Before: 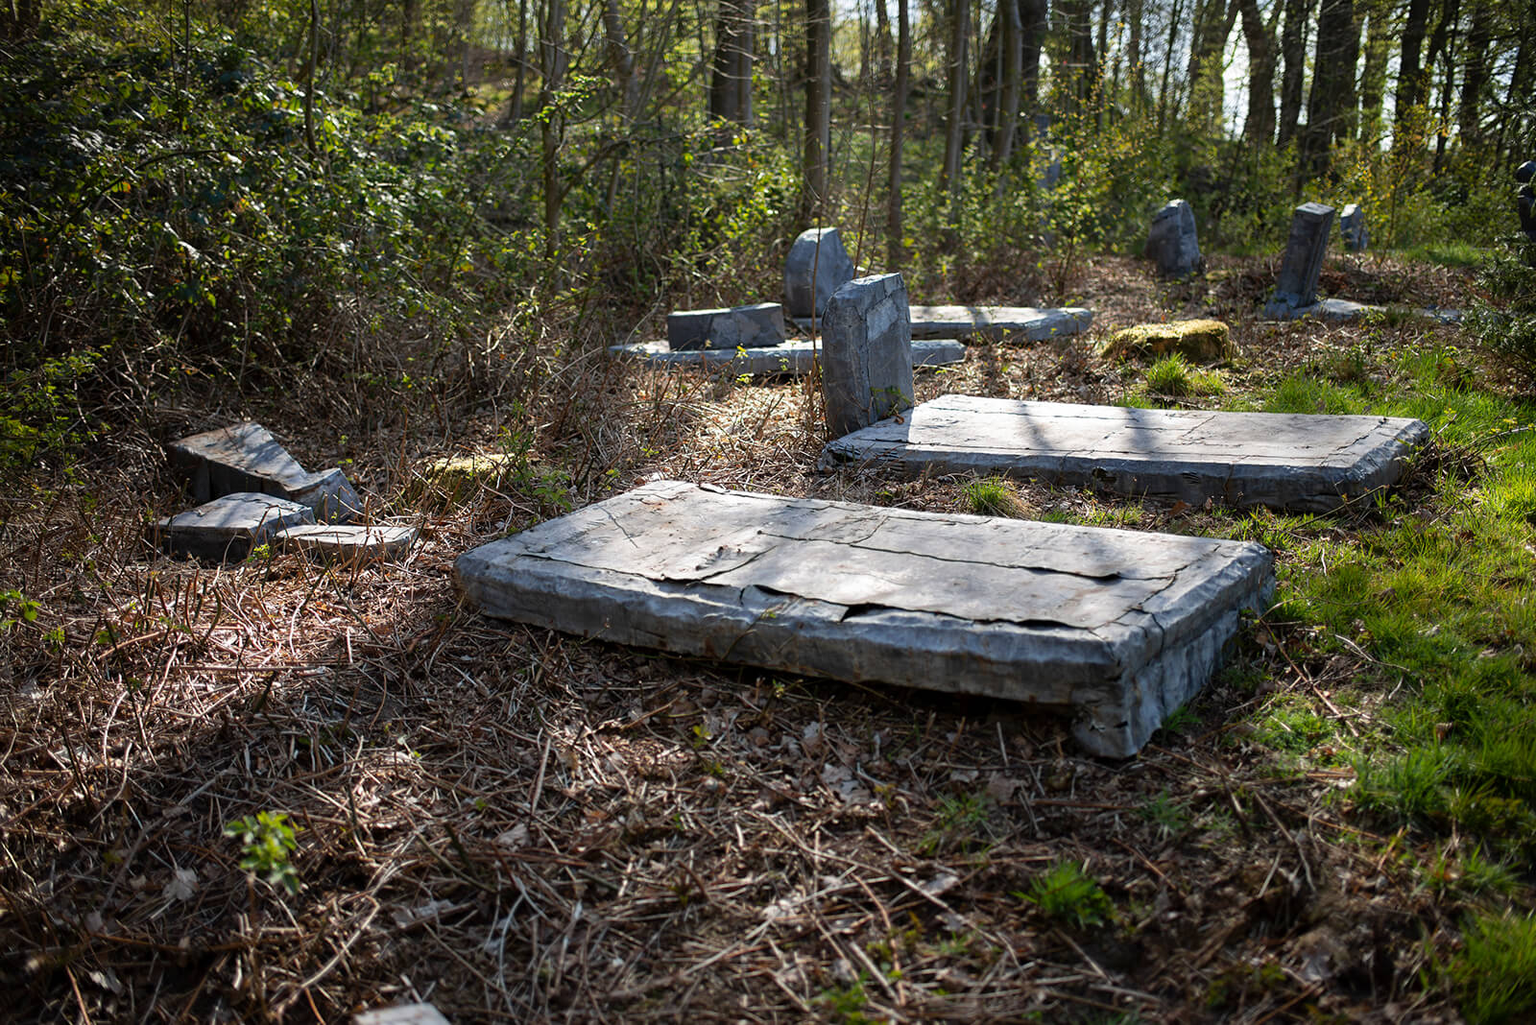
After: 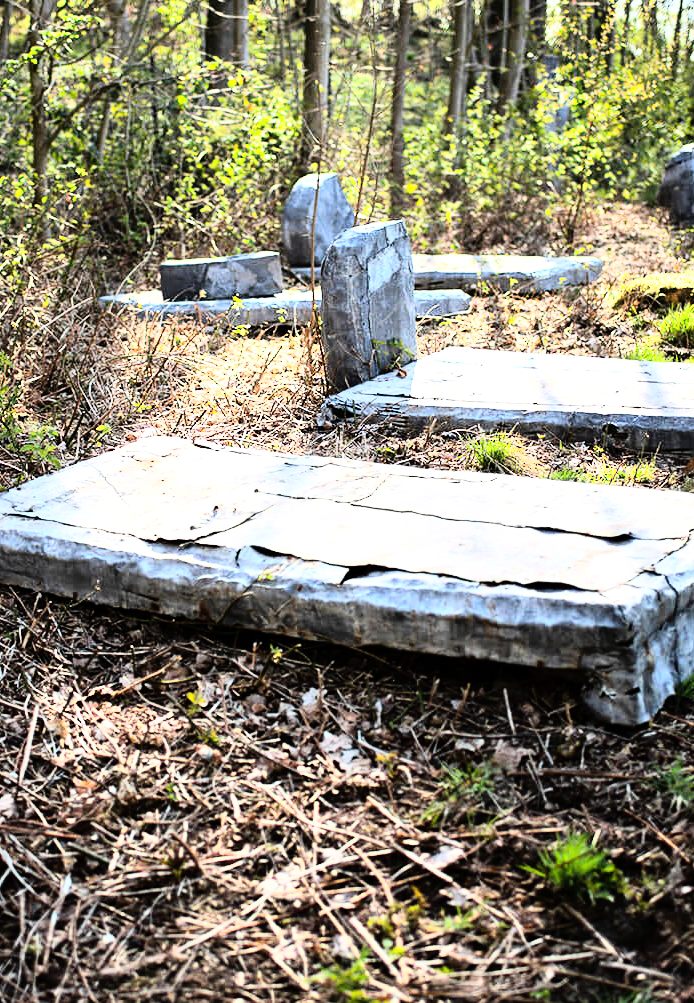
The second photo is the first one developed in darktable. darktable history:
exposure: black level correction 0, exposure 1 EV, compensate exposure bias true, compensate highlight preservation false
rgb curve: curves: ch0 [(0, 0) (0.21, 0.15) (0.24, 0.21) (0.5, 0.75) (0.75, 0.96) (0.89, 0.99) (1, 1)]; ch1 [(0, 0.02) (0.21, 0.13) (0.25, 0.2) (0.5, 0.67) (0.75, 0.9) (0.89, 0.97) (1, 1)]; ch2 [(0, 0.02) (0.21, 0.13) (0.25, 0.2) (0.5, 0.67) (0.75, 0.9) (0.89, 0.97) (1, 1)], compensate middle gray true
crop: left 33.452%, top 6.025%, right 23.155%
